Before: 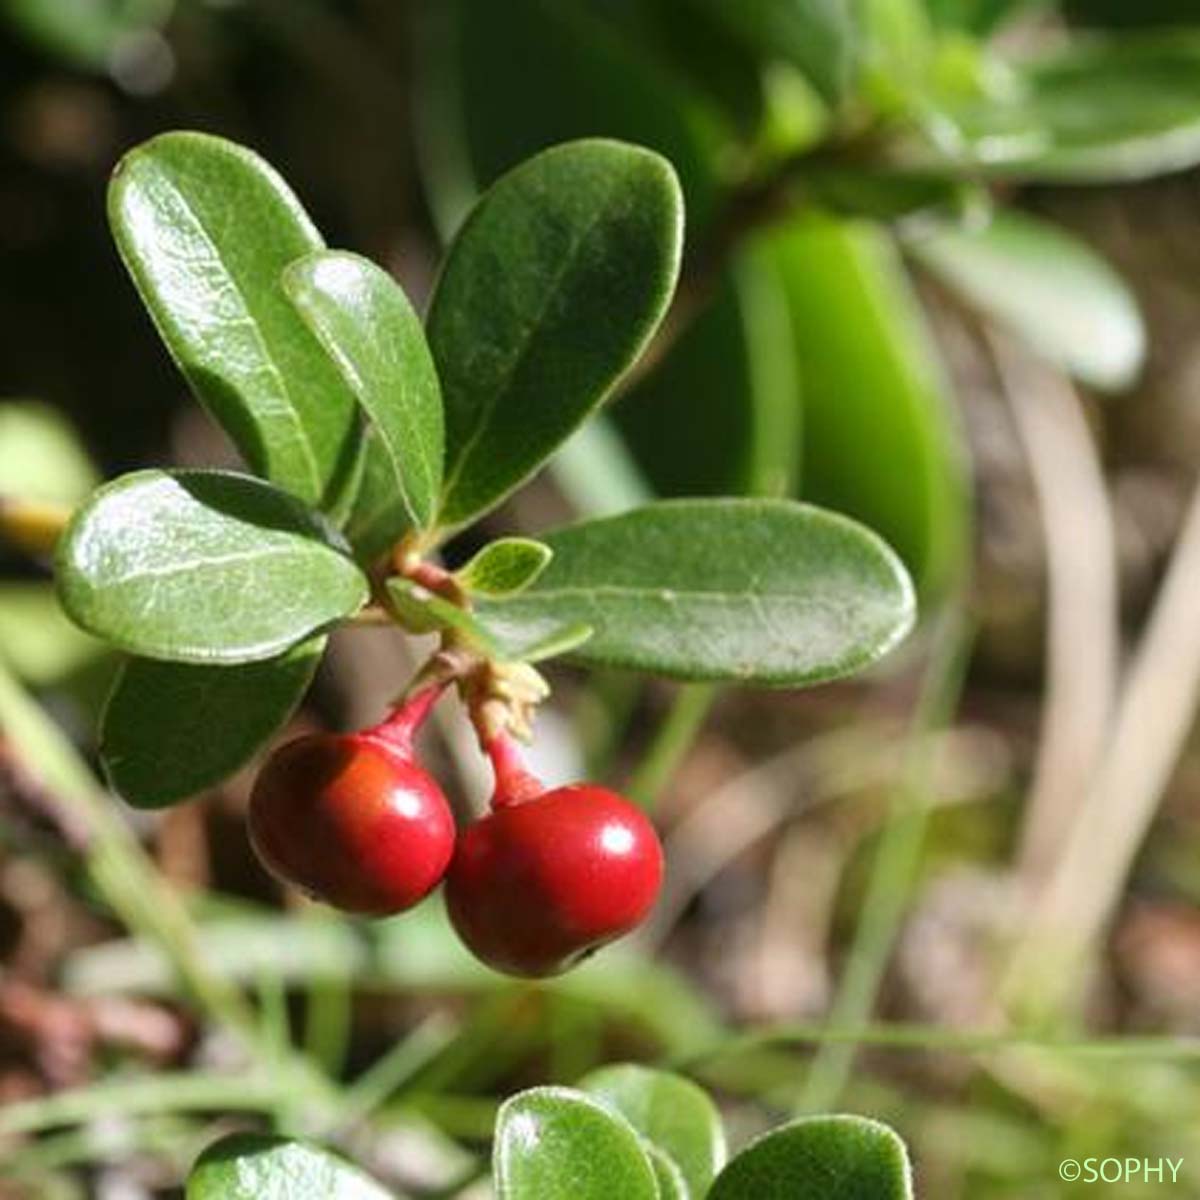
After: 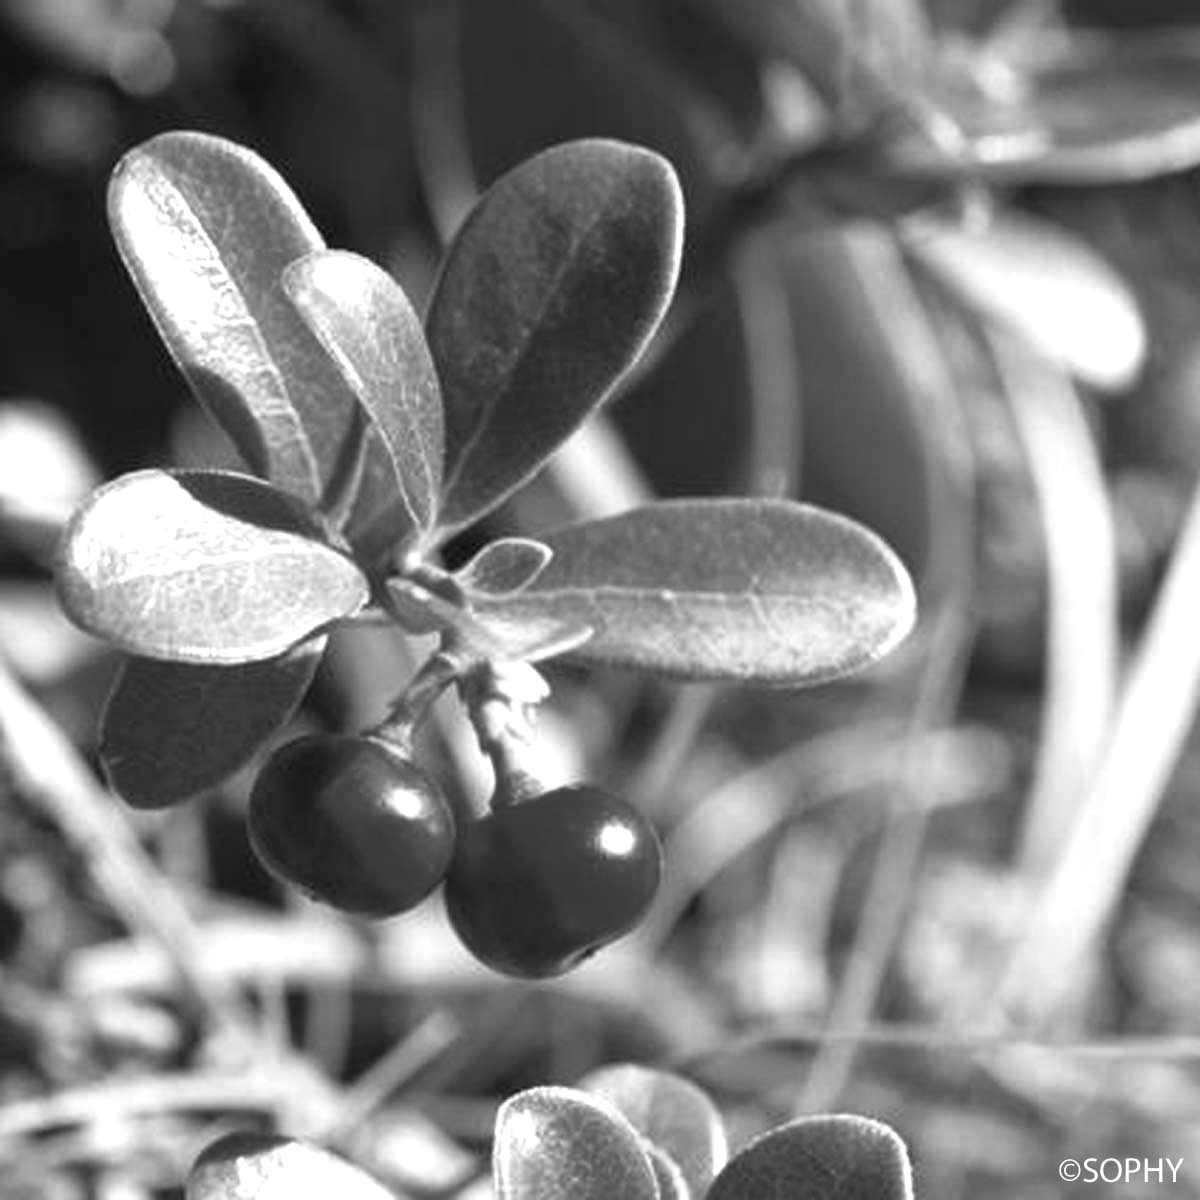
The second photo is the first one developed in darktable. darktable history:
exposure: black level correction 0, exposure 0.7 EV, compensate exposure bias true, compensate highlight preservation false
monochrome: a 0, b 0, size 0.5, highlights 0.57
